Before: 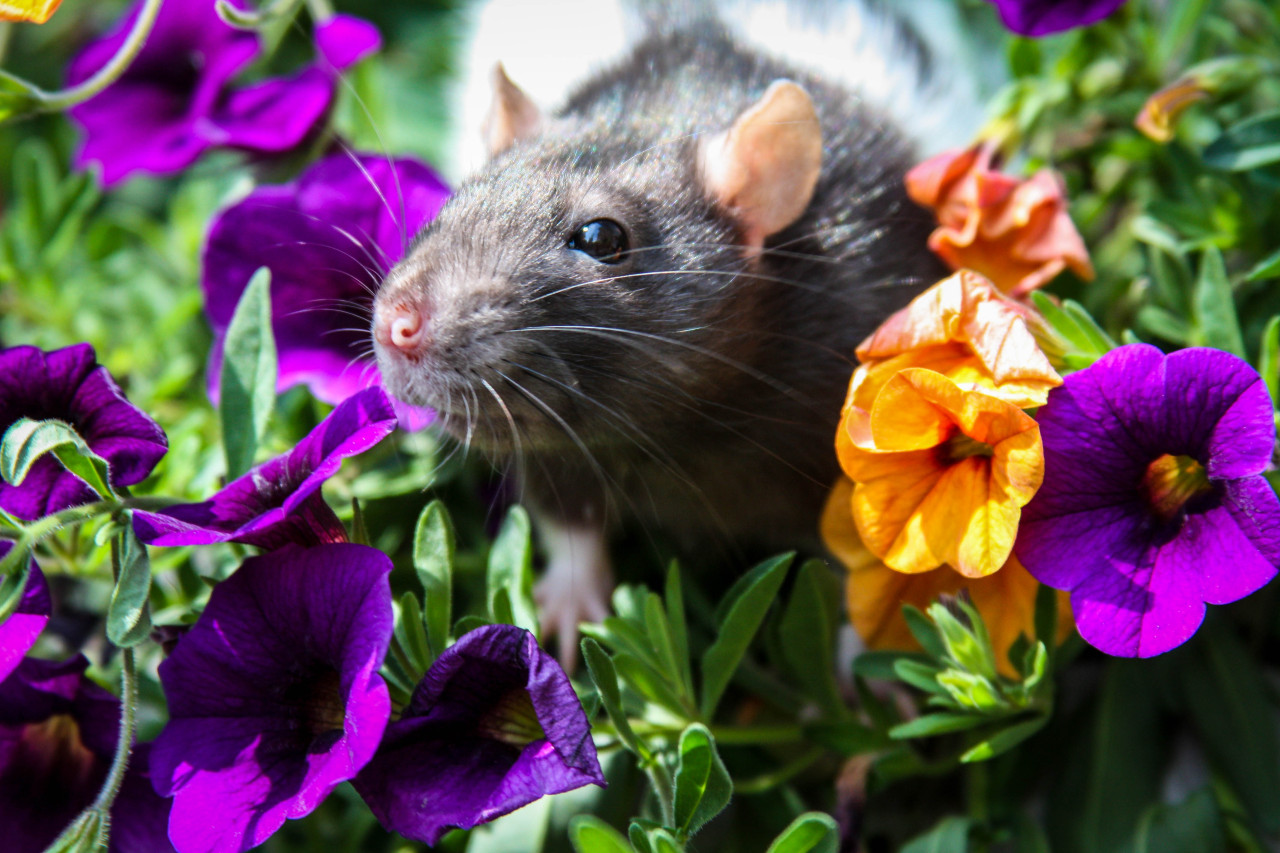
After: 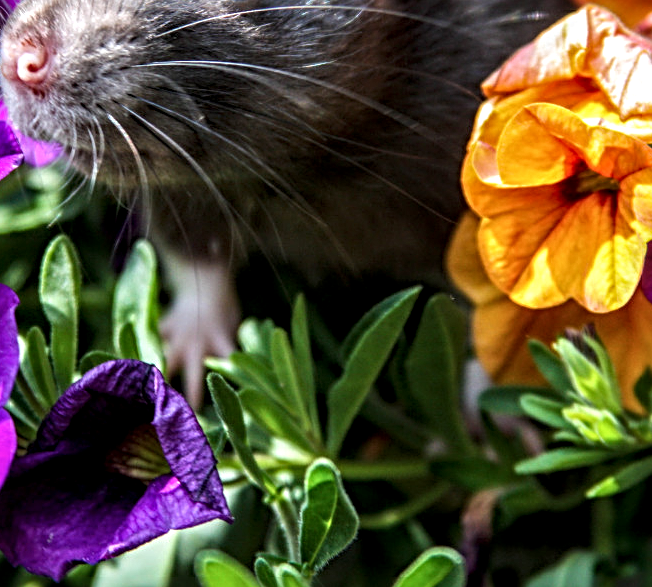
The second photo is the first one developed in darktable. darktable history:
crop and rotate: left 29.237%, top 31.152%, right 19.807%
local contrast: detail 142%
sharpen: radius 4
